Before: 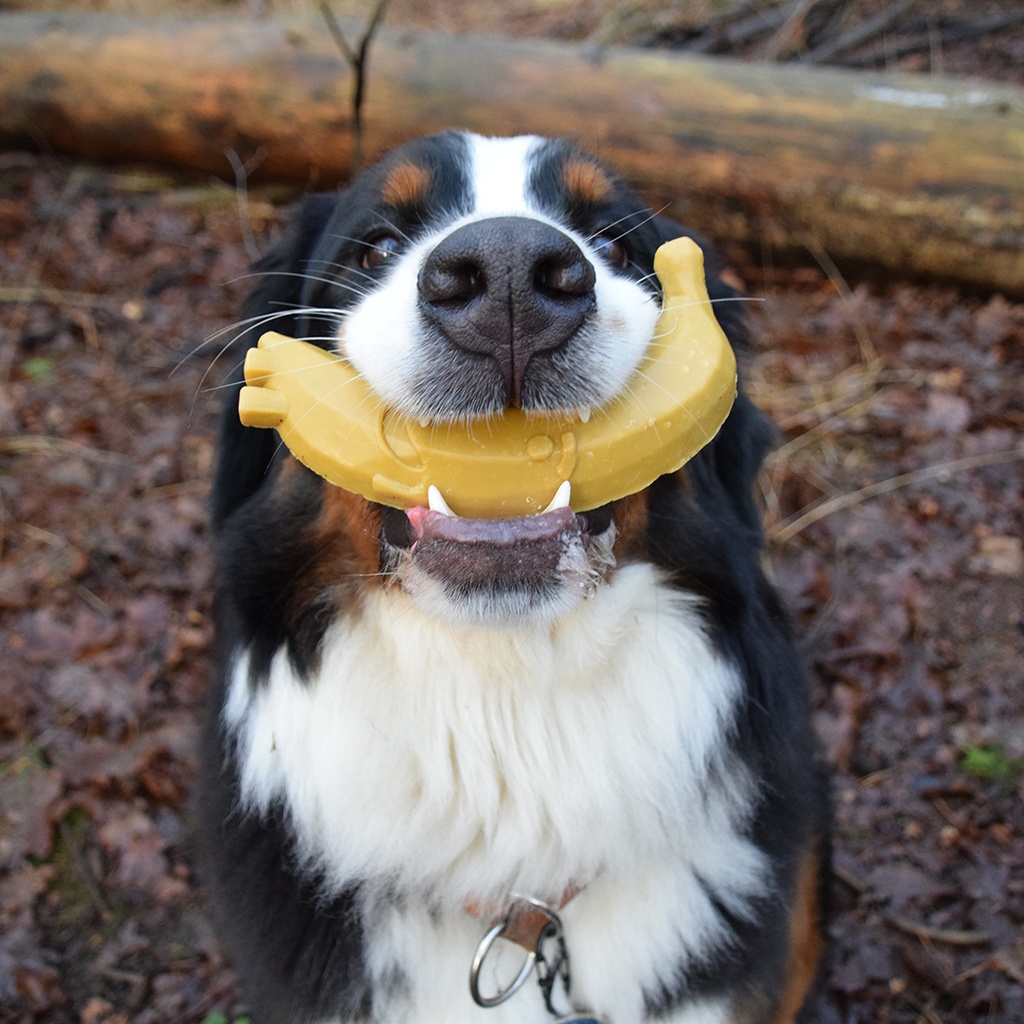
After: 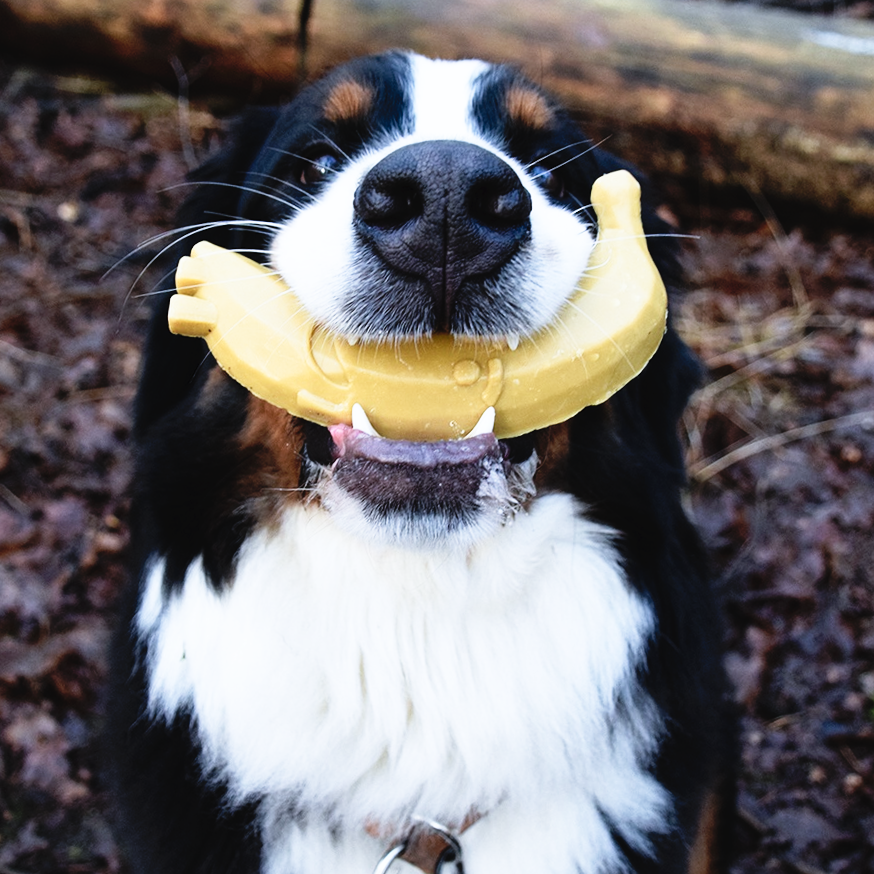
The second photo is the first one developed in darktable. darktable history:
color calibration: output R [0.994, 0.059, -0.119, 0], output G [-0.036, 1.09, -0.119, 0], output B [0.078, -0.108, 0.961, 0], illuminant custom, x 0.371, y 0.382, temperature 4281.14 K
contrast brightness saturation: contrast -0.05, saturation -0.41
crop and rotate: angle -3.27°, left 5.211%, top 5.211%, right 4.607%, bottom 4.607%
tone curve: curves: ch0 [(0, 0) (0.003, 0.03) (0.011, 0.022) (0.025, 0.018) (0.044, 0.031) (0.069, 0.035) (0.1, 0.04) (0.136, 0.046) (0.177, 0.063) (0.224, 0.087) (0.277, 0.15) (0.335, 0.252) (0.399, 0.354) (0.468, 0.475) (0.543, 0.602) (0.623, 0.73) (0.709, 0.856) (0.801, 0.945) (0.898, 0.987) (1, 1)], preserve colors none
